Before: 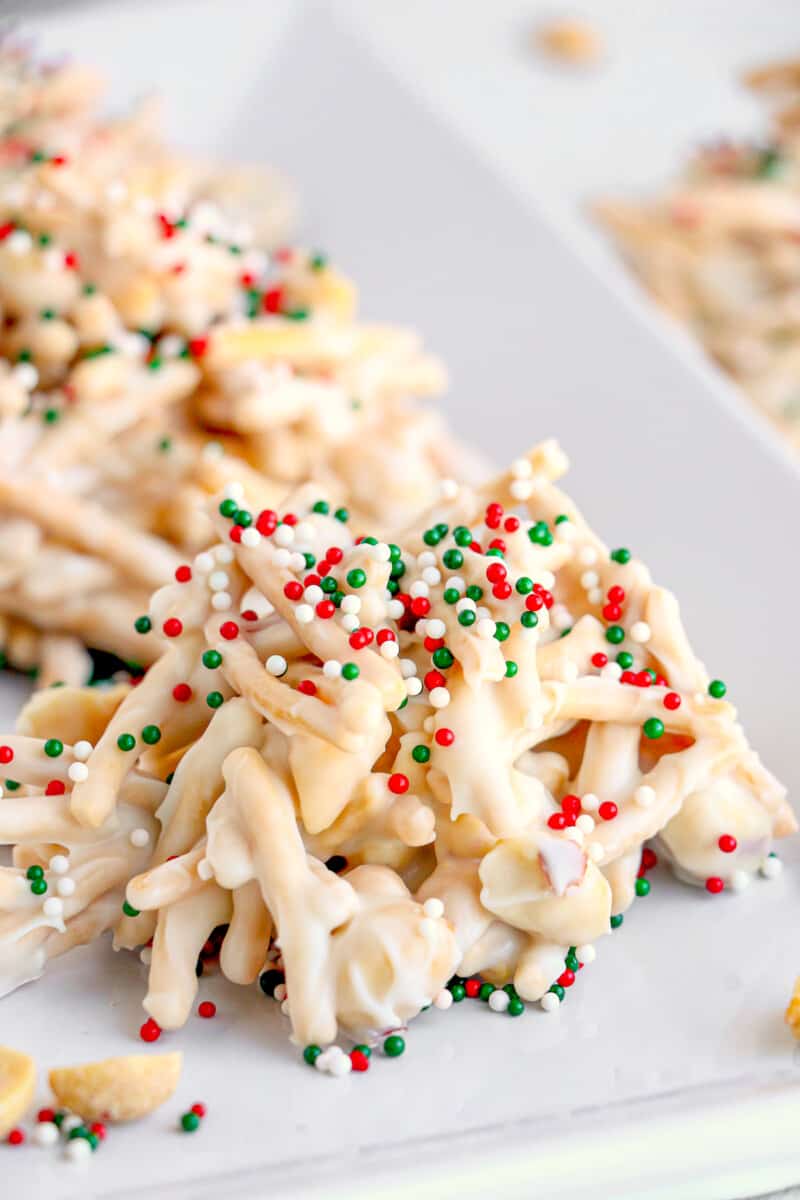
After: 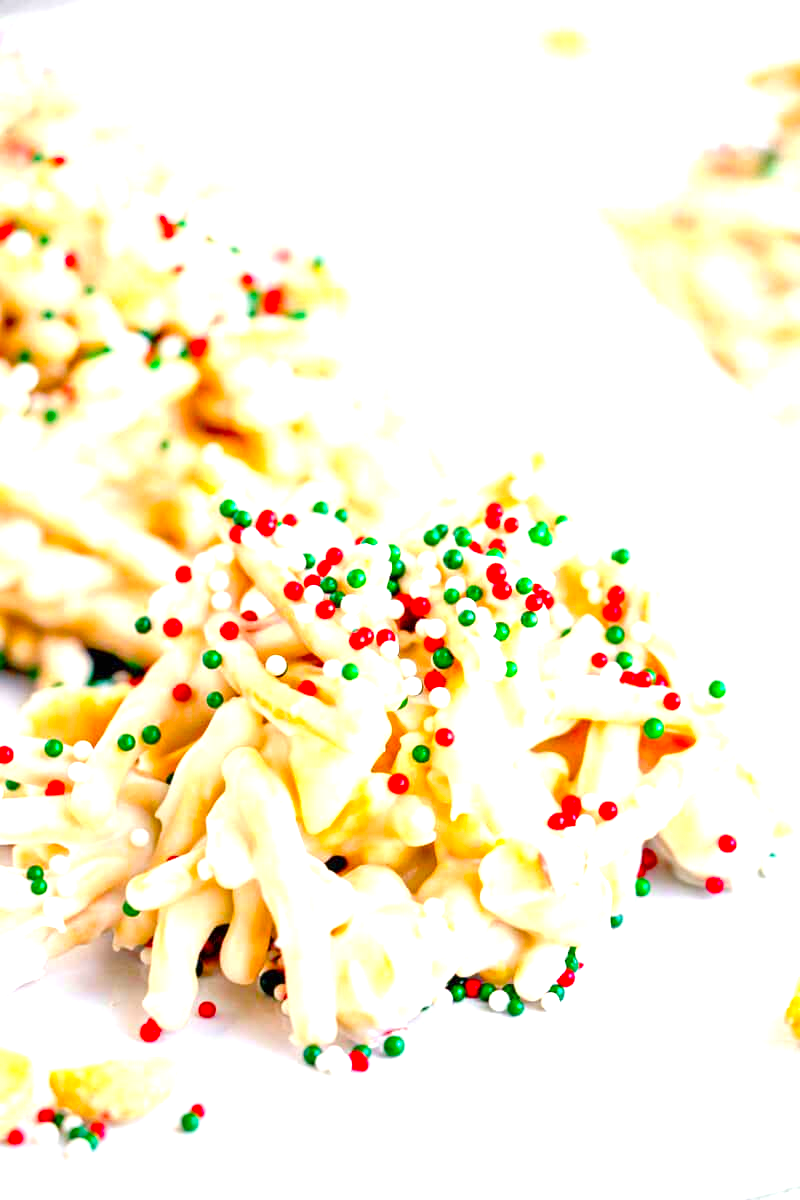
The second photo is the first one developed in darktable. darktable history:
exposure: black level correction 0, exposure 1.192 EV, compensate highlight preservation false
color balance rgb: perceptual saturation grading › global saturation 36.691%, perceptual saturation grading › shadows 35.012%
